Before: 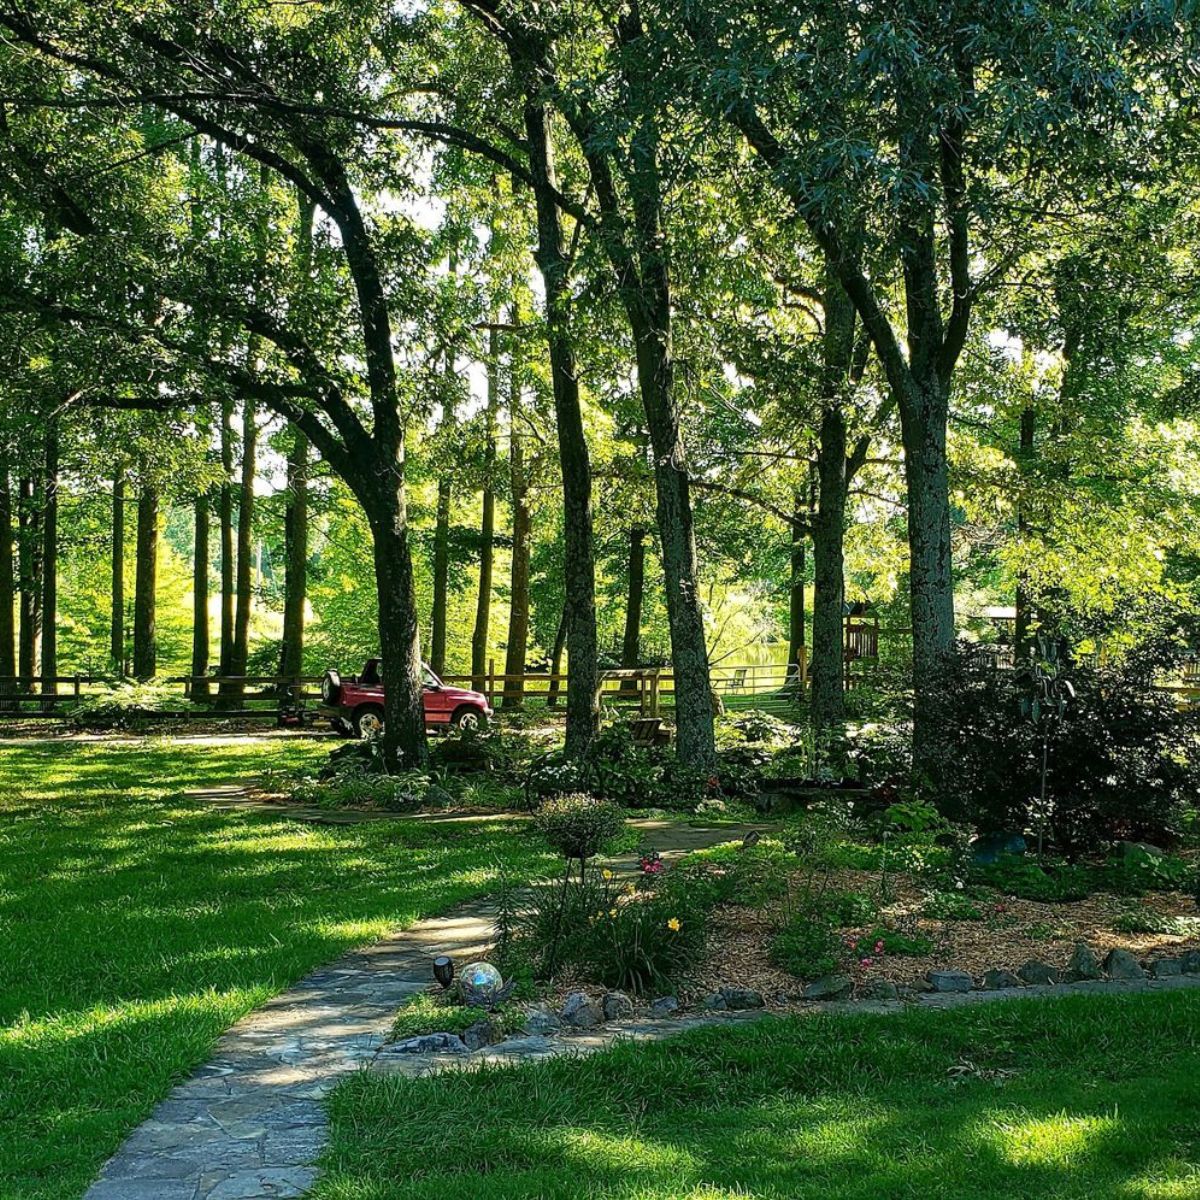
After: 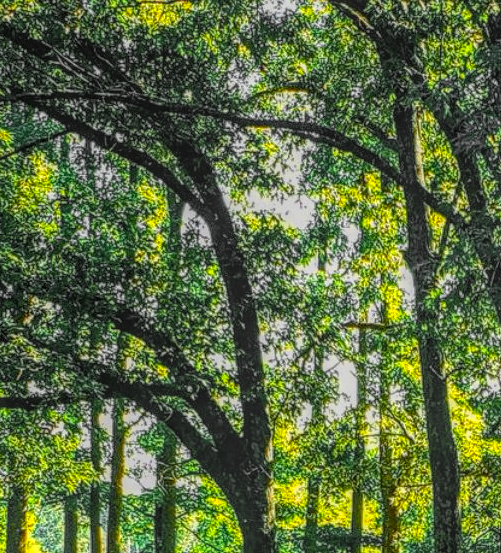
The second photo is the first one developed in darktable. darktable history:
contrast brightness saturation: contrast 0.165, saturation 0.332
crop and rotate: left 10.922%, top 0.1%, right 47.309%, bottom 53.812%
color zones: curves: ch0 [(0.257, 0.558) (0.75, 0.565)]; ch1 [(0.004, 0.857) (0.14, 0.416) (0.257, 0.695) (0.442, 0.032) (0.736, 0.266) (0.891, 0.741)]; ch2 [(0, 0.623) (0.112, 0.436) (0.271, 0.474) (0.516, 0.64) (0.743, 0.286)]
local contrast: highlights 20%, shadows 26%, detail 199%, midtone range 0.2
